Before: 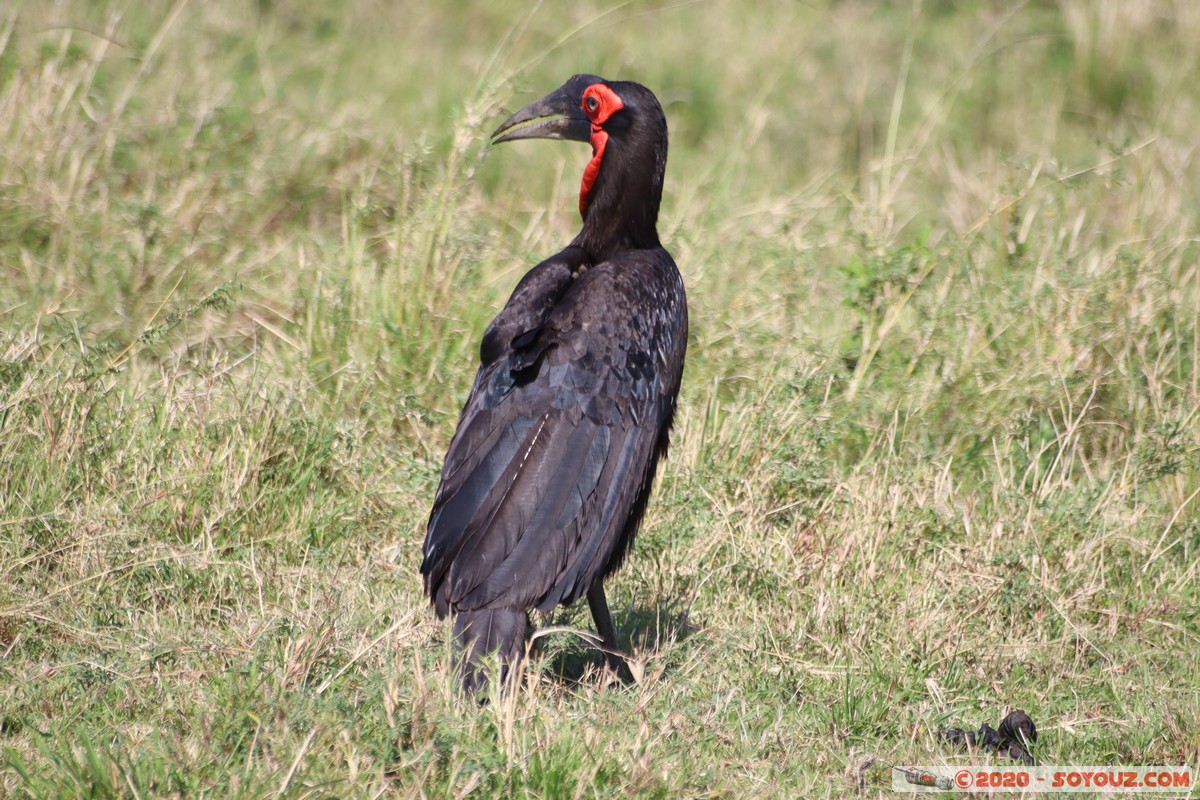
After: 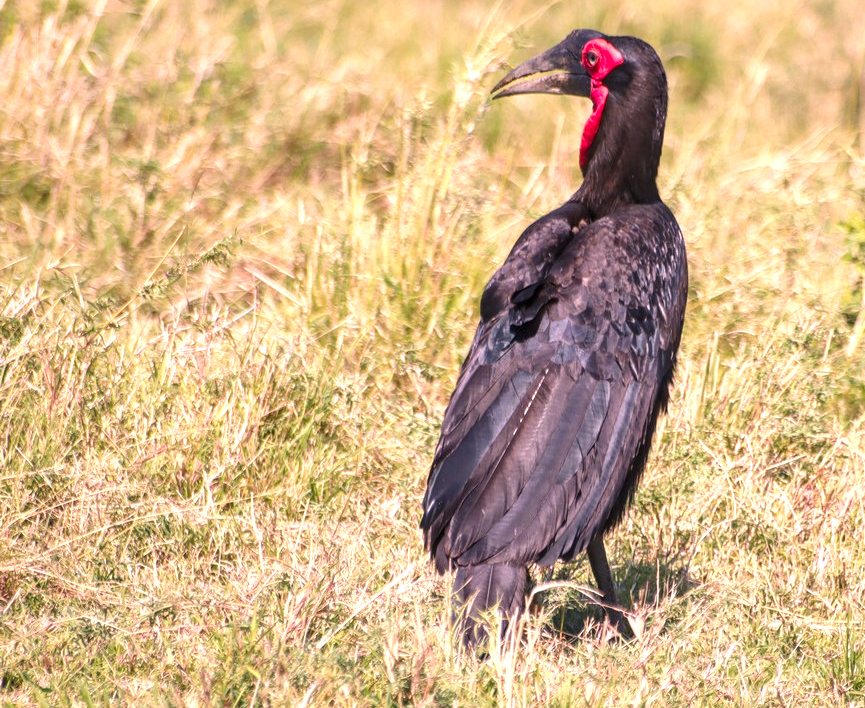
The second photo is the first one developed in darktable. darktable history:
exposure: black level correction 0, exposure 0.7 EV, compensate exposure bias true, compensate highlight preservation false
local contrast: on, module defaults
crop: top 5.739%, right 27.9%, bottom 5.652%
color zones: curves: ch1 [(0.235, 0.558) (0.75, 0.5)]; ch2 [(0.25, 0.462) (0.749, 0.457)]
color correction: highlights a* 12.71, highlights b* 5.43
